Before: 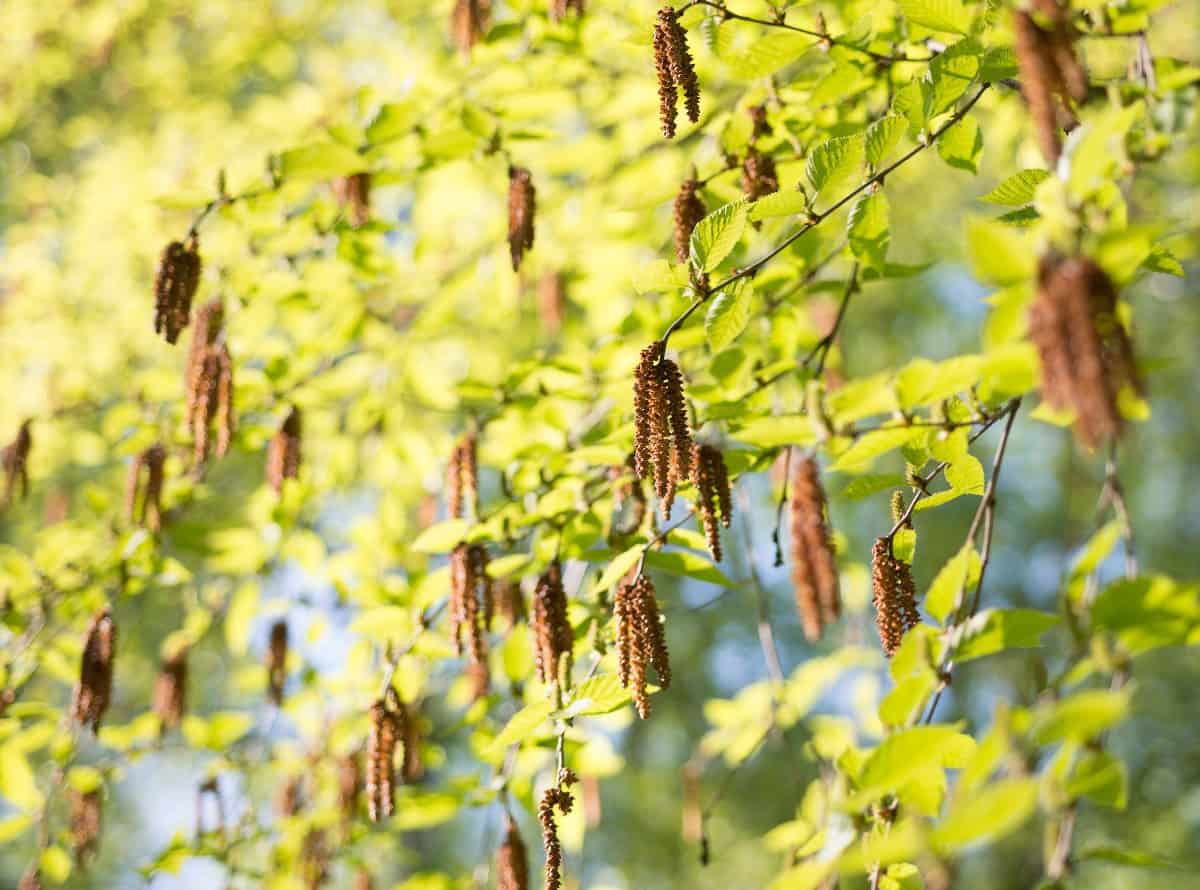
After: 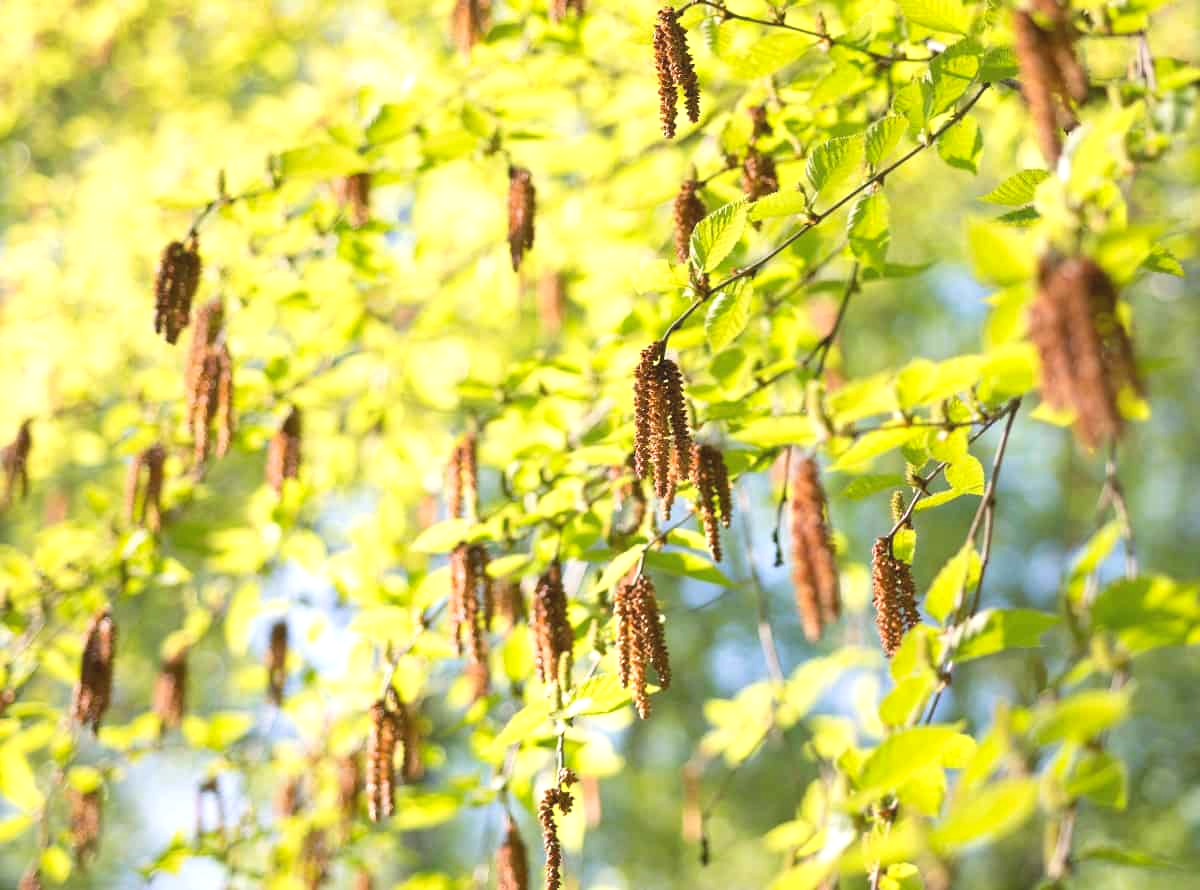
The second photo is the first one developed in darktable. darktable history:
tone curve: curves: ch0 [(0, 0.068) (1, 0.961)], color space Lab, independent channels, preserve colors none
exposure: black level correction 0, exposure 0.498 EV, compensate highlight preservation false
